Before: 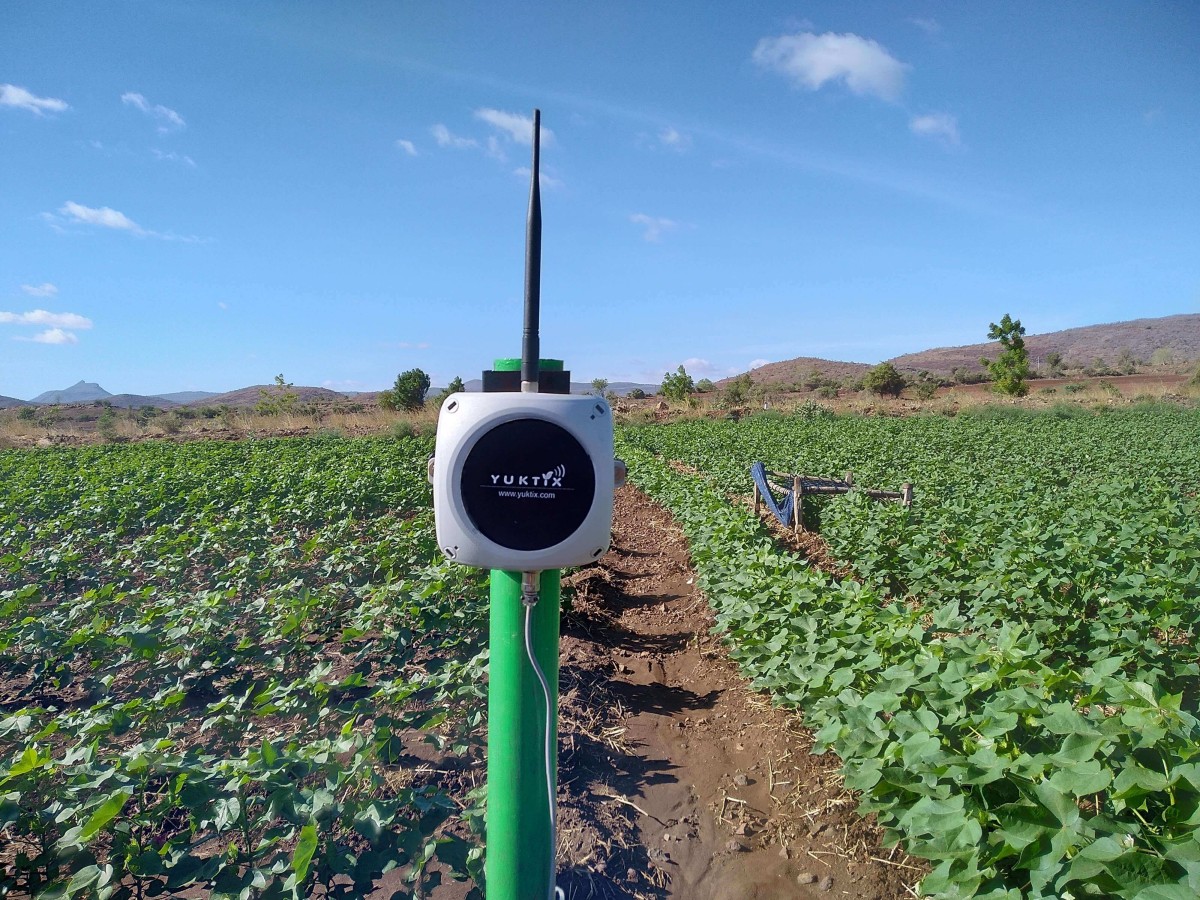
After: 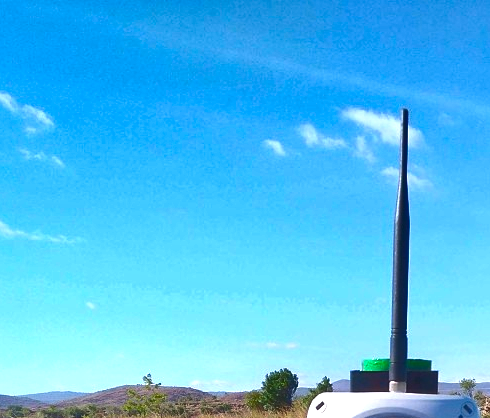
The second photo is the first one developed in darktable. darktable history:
contrast brightness saturation: contrast -0.199, saturation 0.188
exposure: exposure 0.941 EV, compensate exposure bias true, compensate highlight preservation false
local contrast: mode bilateral grid, contrast 20, coarseness 50, detail 162%, midtone range 0.2
crop and rotate: left 11.082%, top 0.077%, right 48.022%, bottom 53.397%
shadows and highlights: radius 171.15, shadows 27.98, white point adjustment 3, highlights -68.92, soften with gaussian
